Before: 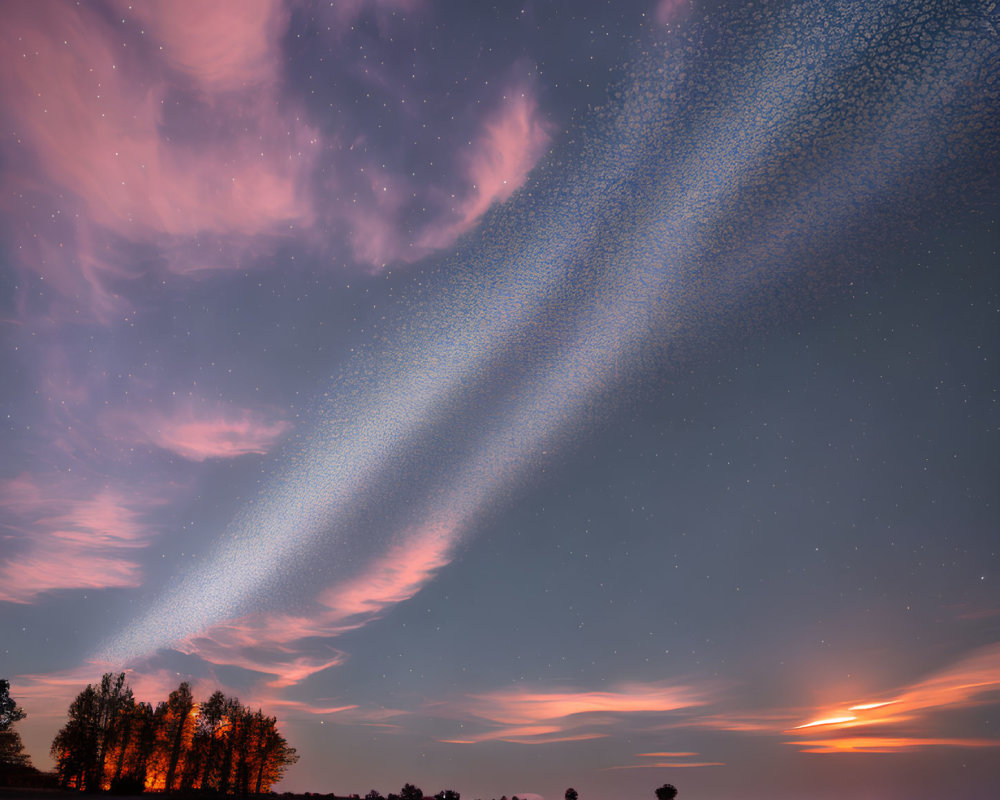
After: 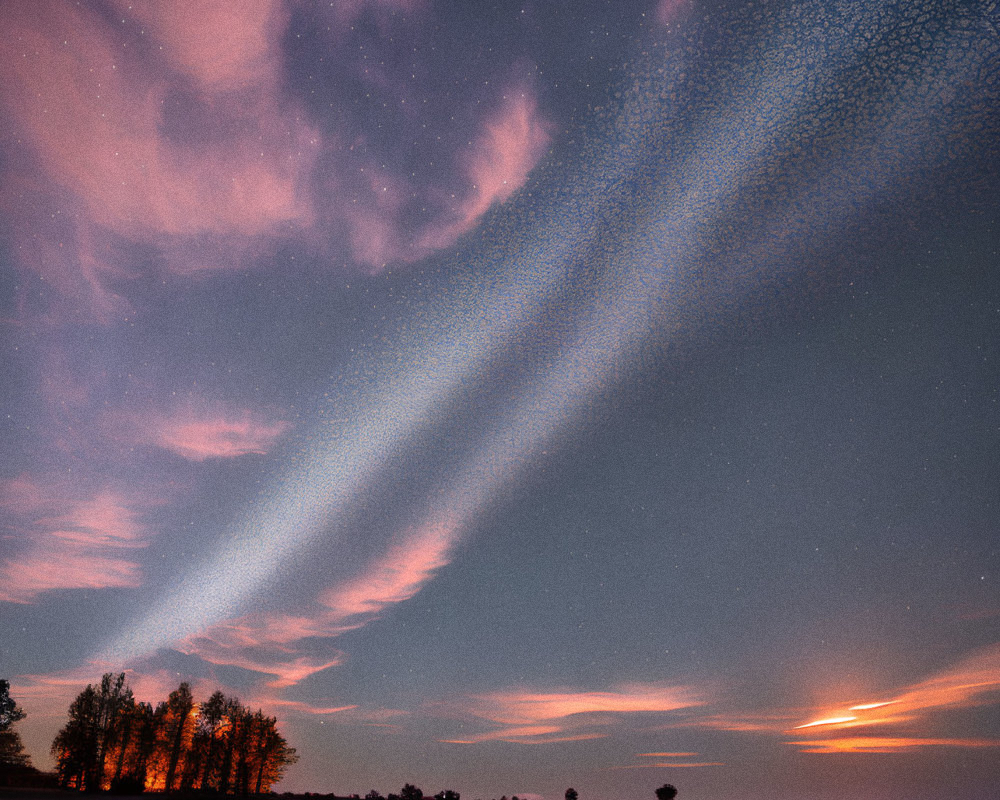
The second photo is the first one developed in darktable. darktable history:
contrast brightness saturation: saturation -0.05
grain: coarseness 0.09 ISO
